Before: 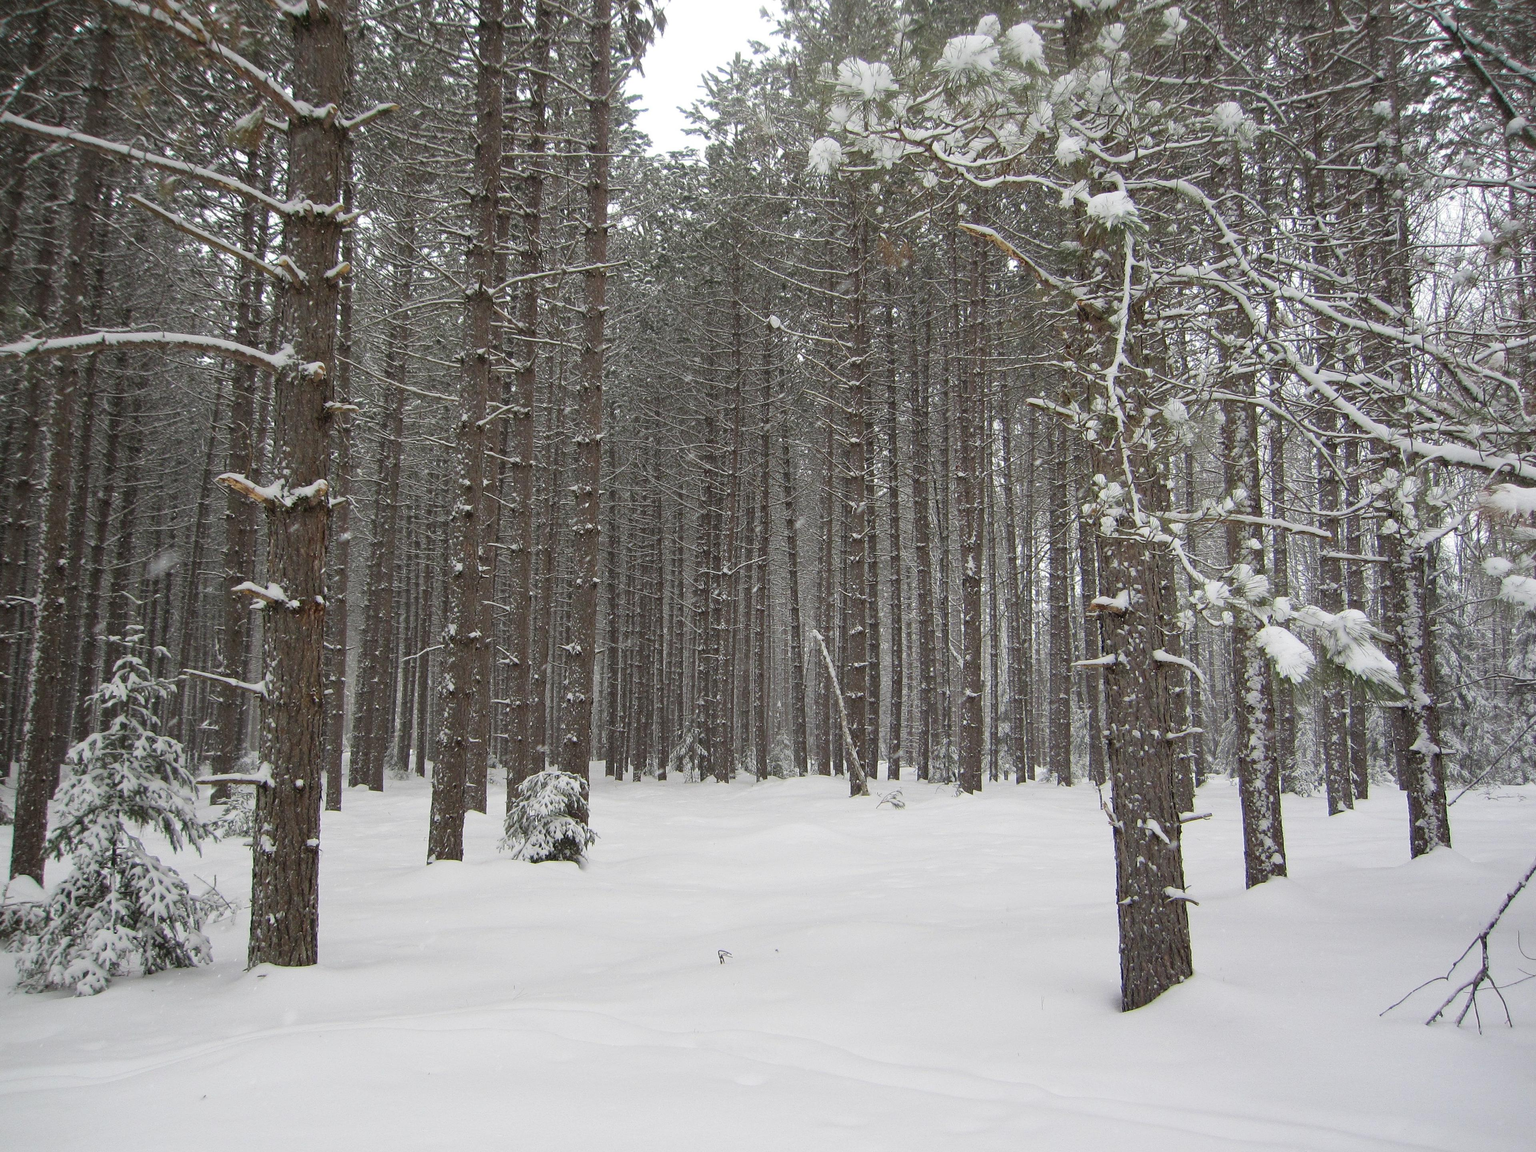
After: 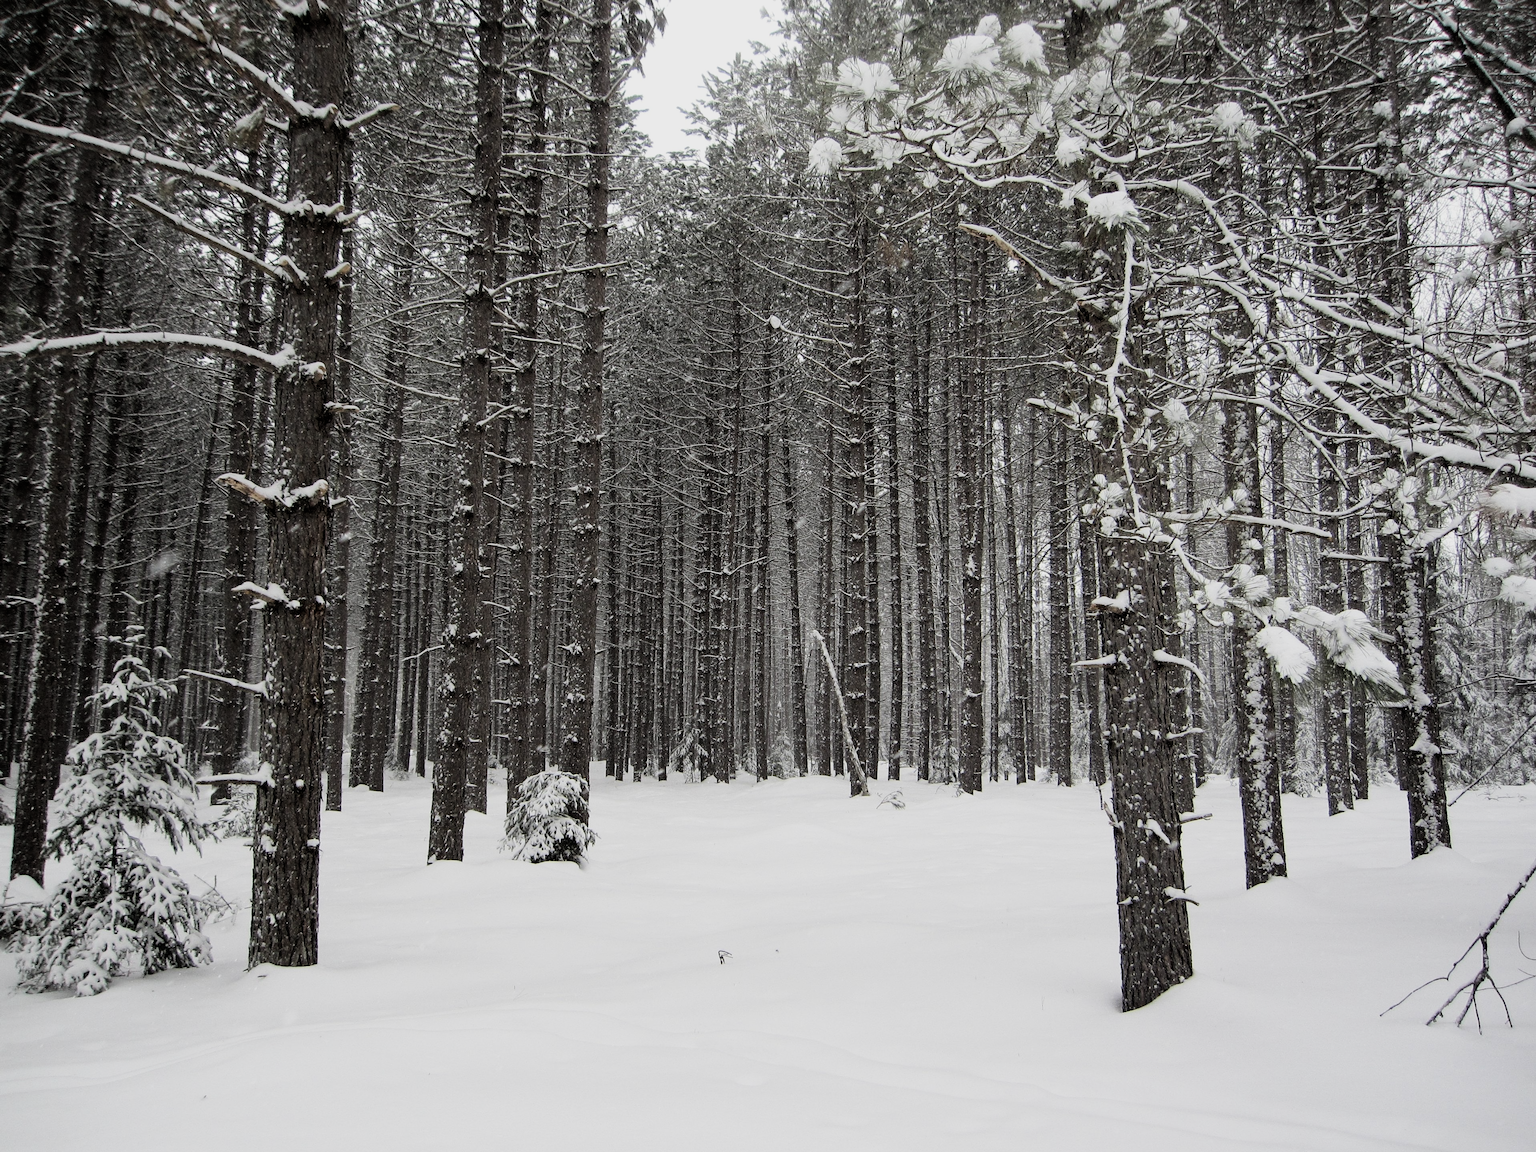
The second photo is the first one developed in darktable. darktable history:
contrast brightness saturation: contrast 0.1, saturation -0.36
filmic rgb: black relative exposure -5 EV, hardness 2.88, contrast 1.4, highlights saturation mix -30%
